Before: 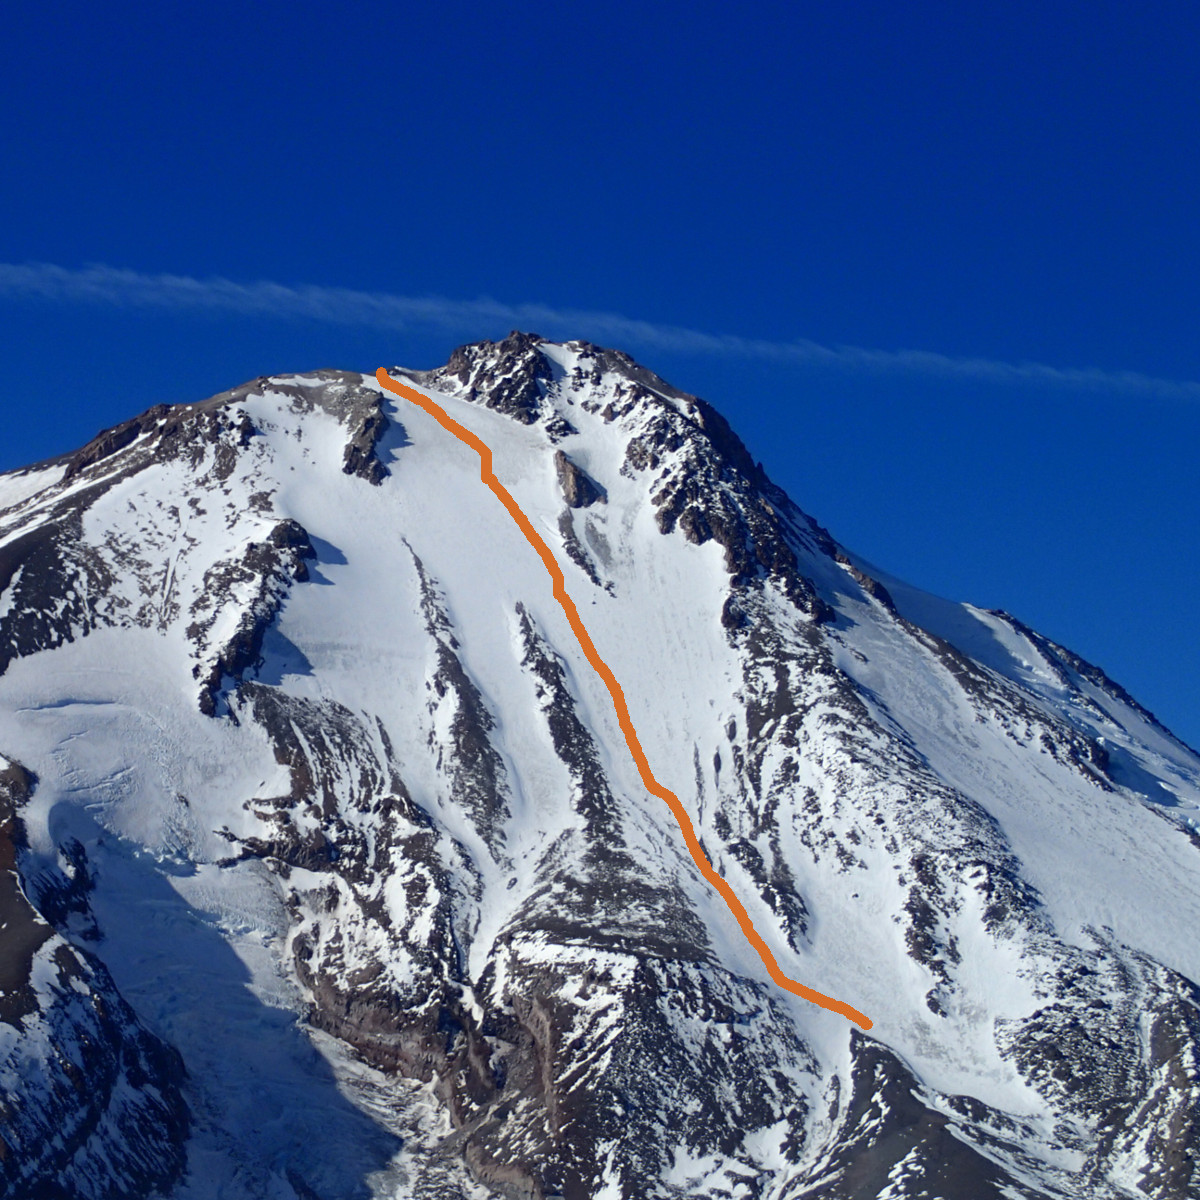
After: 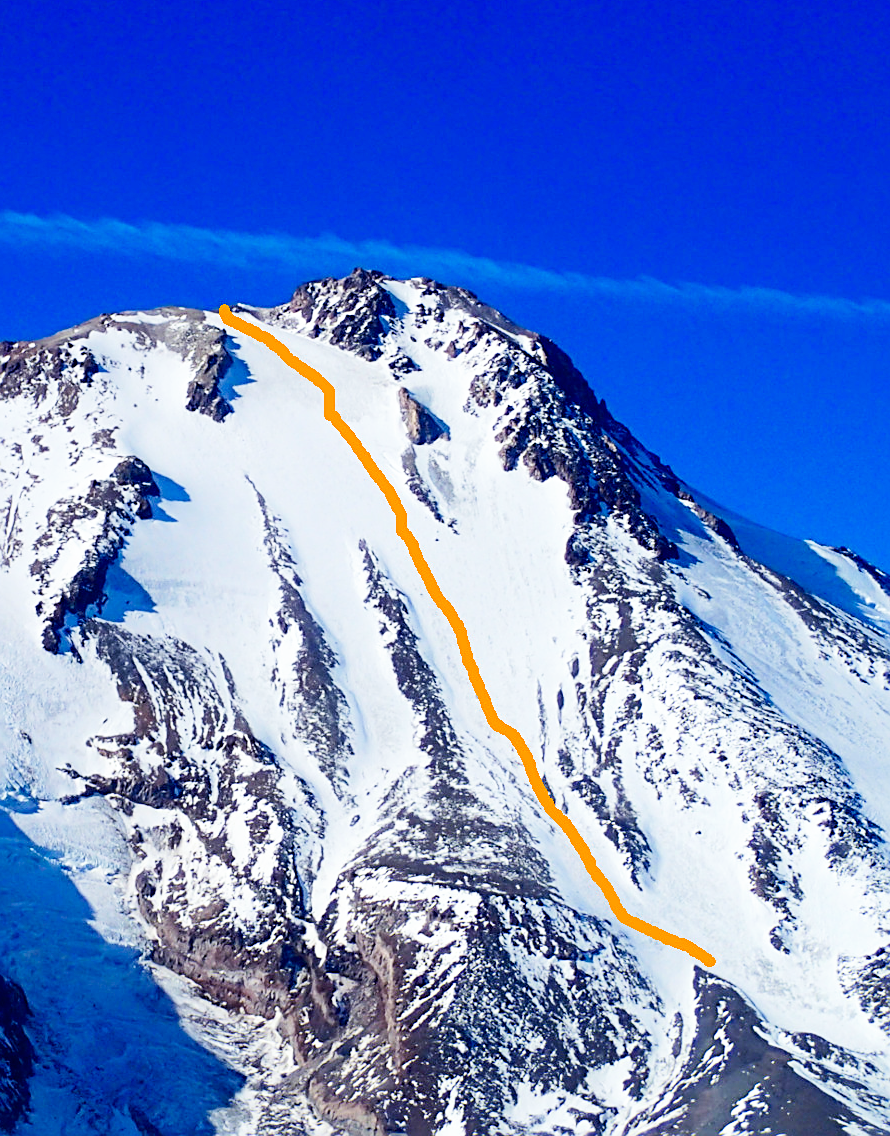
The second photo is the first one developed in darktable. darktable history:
crop and rotate: left 13.15%, top 5.251%, right 12.609%
sharpen: on, module defaults
color balance rgb: perceptual saturation grading › global saturation 25%, perceptual brilliance grading › mid-tones 10%, perceptual brilliance grading › shadows 15%, global vibrance 20%
base curve: curves: ch0 [(0, 0) (0.005, 0.002) (0.15, 0.3) (0.4, 0.7) (0.75, 0.95) (1, 1)], preserve colors none
